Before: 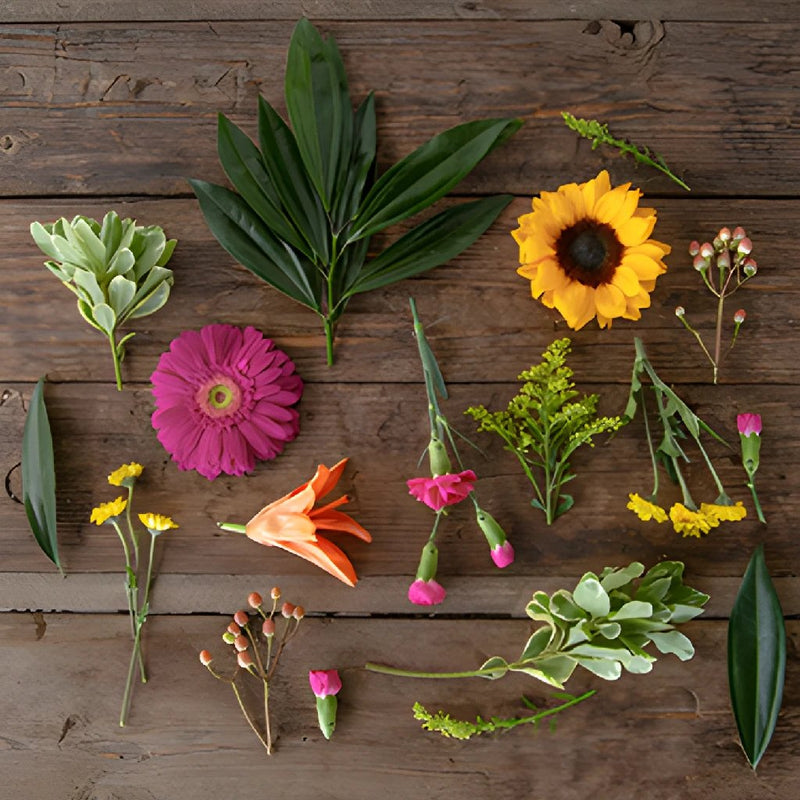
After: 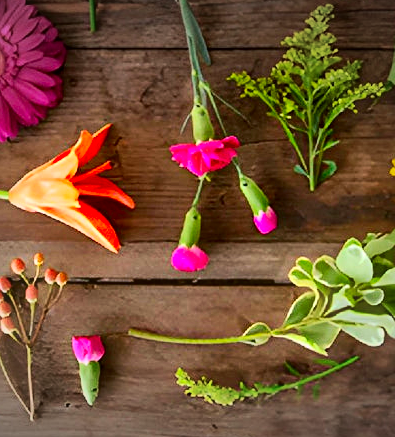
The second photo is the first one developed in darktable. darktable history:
haze removal: strength -0.1, adaptive false
graduated density: on, module defaults
vignetting: fall-off radius 100%, width/height ratio 1.337
tone curve: curves: ch0 [(0, 0) (0.003, 0.014) (0.011, 0.014) (0.025, 0.022) (0.044, 0.041) (0.069, 0.063) (0.1, 0.086) (0.136, 0.118) (0.177, 0.161) (0.224, 0.211) (0.277, 0.262) (0.335, 0.323) (0.399, 0.384) (0.468, 0.459) (0.543, 0.54) (0.623, 0.624) (0.709, 0.711) (0.801, 0.796) (0.898, 0.879) (1, 1)], preserve colors none
sharpen: amount 0.2
crop: left 29.672%, top 41.786%, right 20.851%, bottom 3.487%
local contrast: mode bilateral grid, contrast 20, coarseness 50, detail 171%, midtone range 0.2
contrast brightness saturation: contrast 0.2, brightness 0.2, saturation 0.8
